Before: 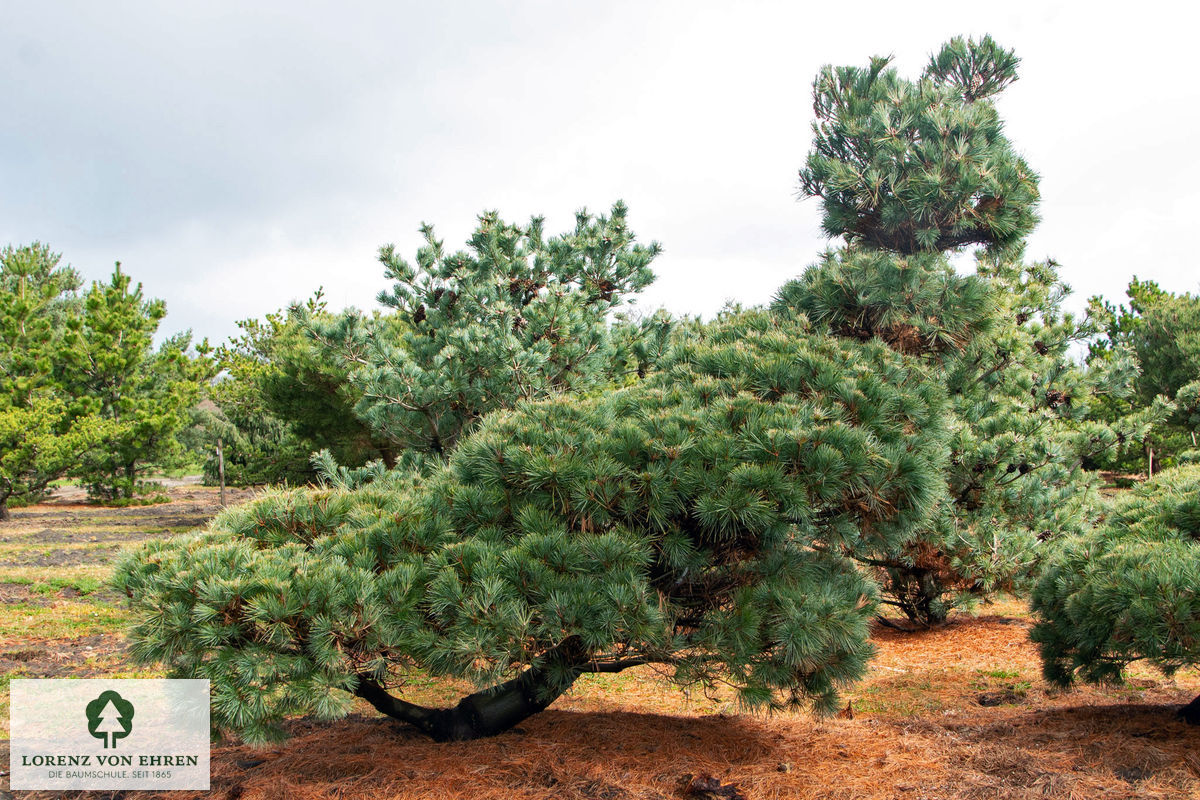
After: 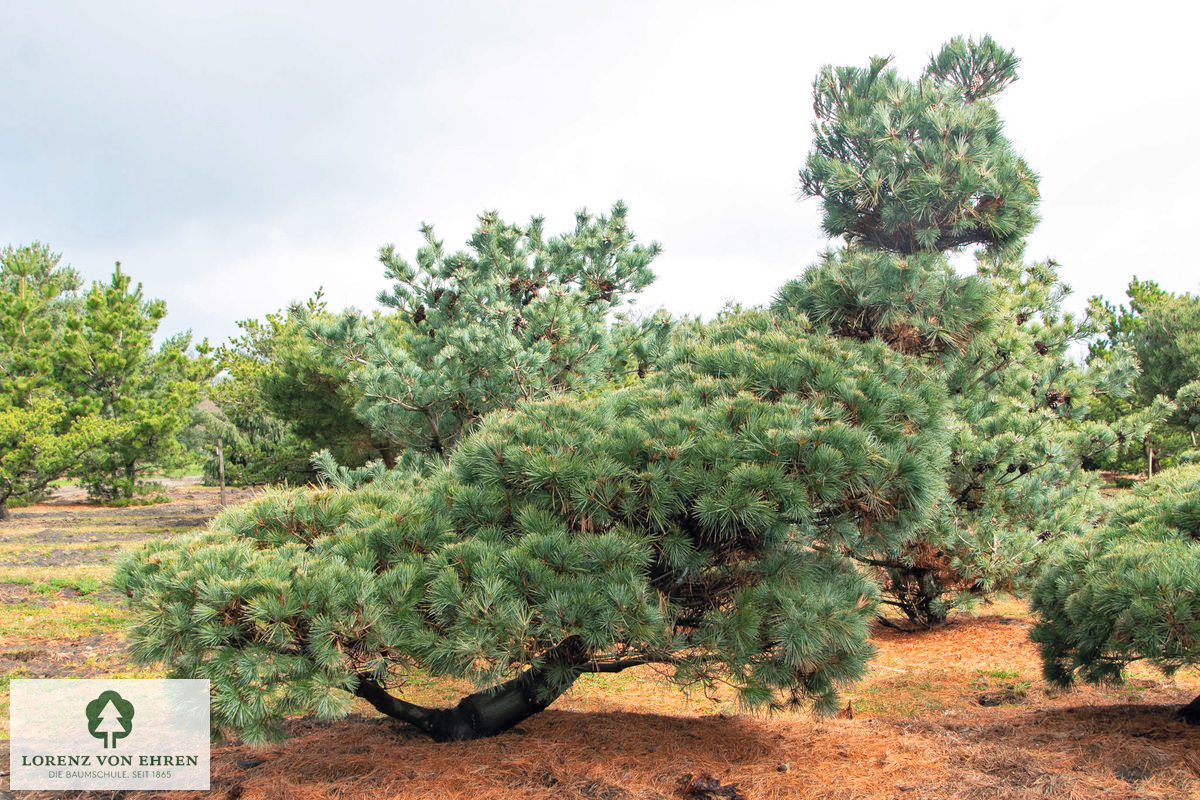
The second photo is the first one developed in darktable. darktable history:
tone equalizer: on, module defaults
contrast brightness saturation: brightness 0.15
shadows and highlights: radius 331.84, shadows 53.55, highlights -100, compress 94.63%, highlights color adjustment 73.23%, soften with gaussian
